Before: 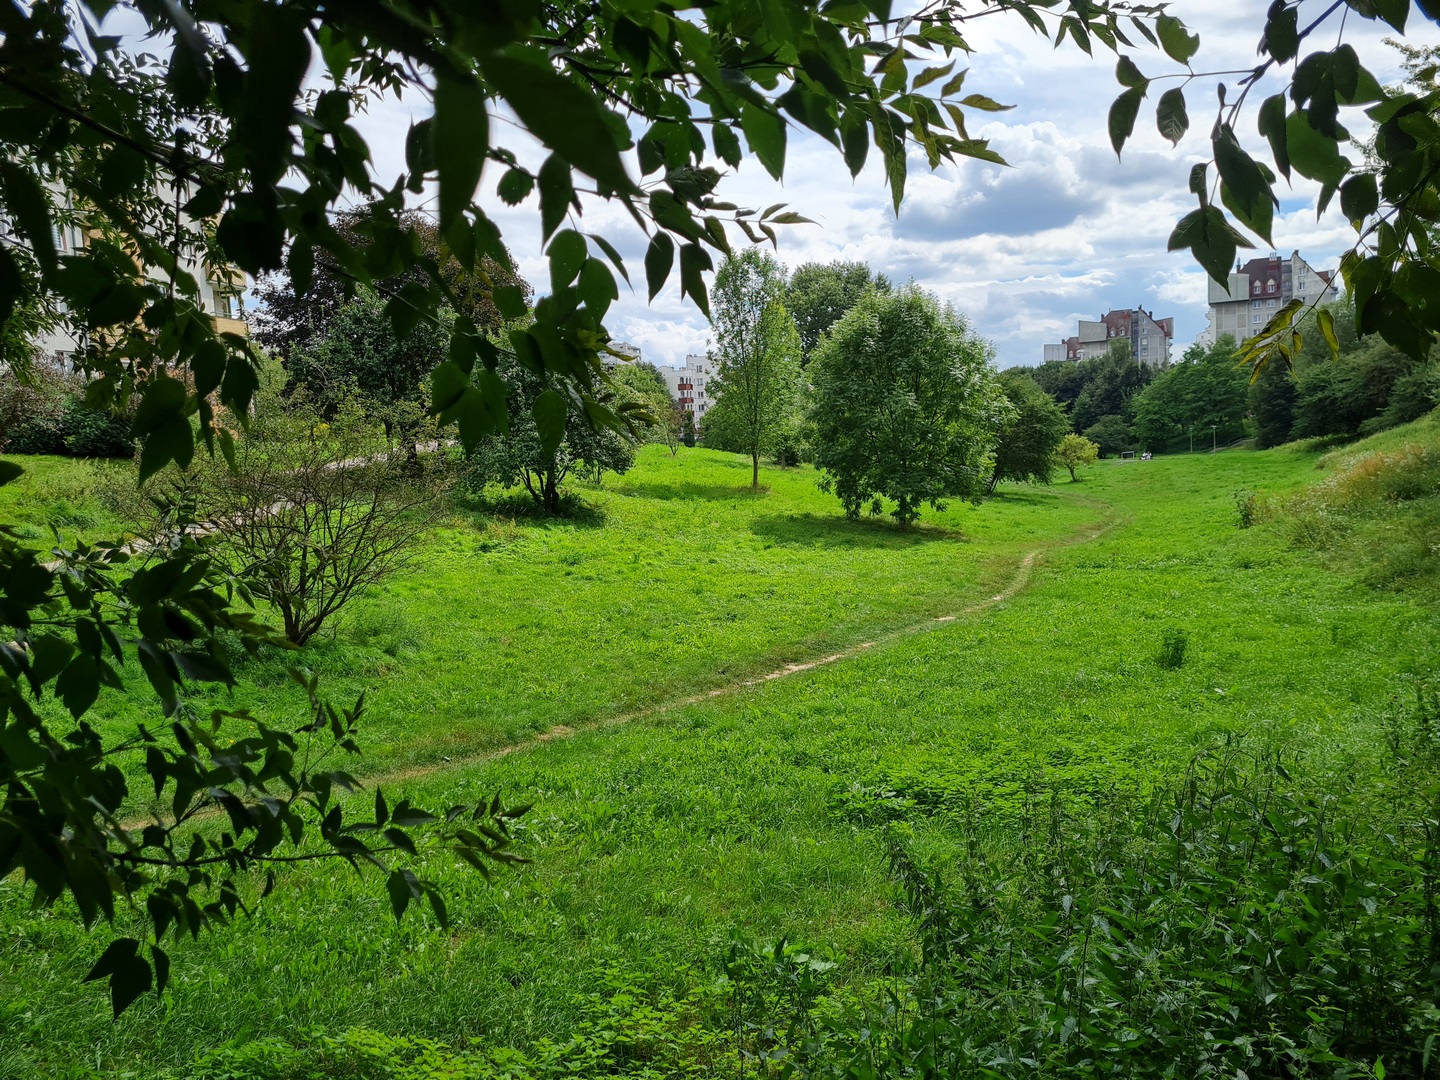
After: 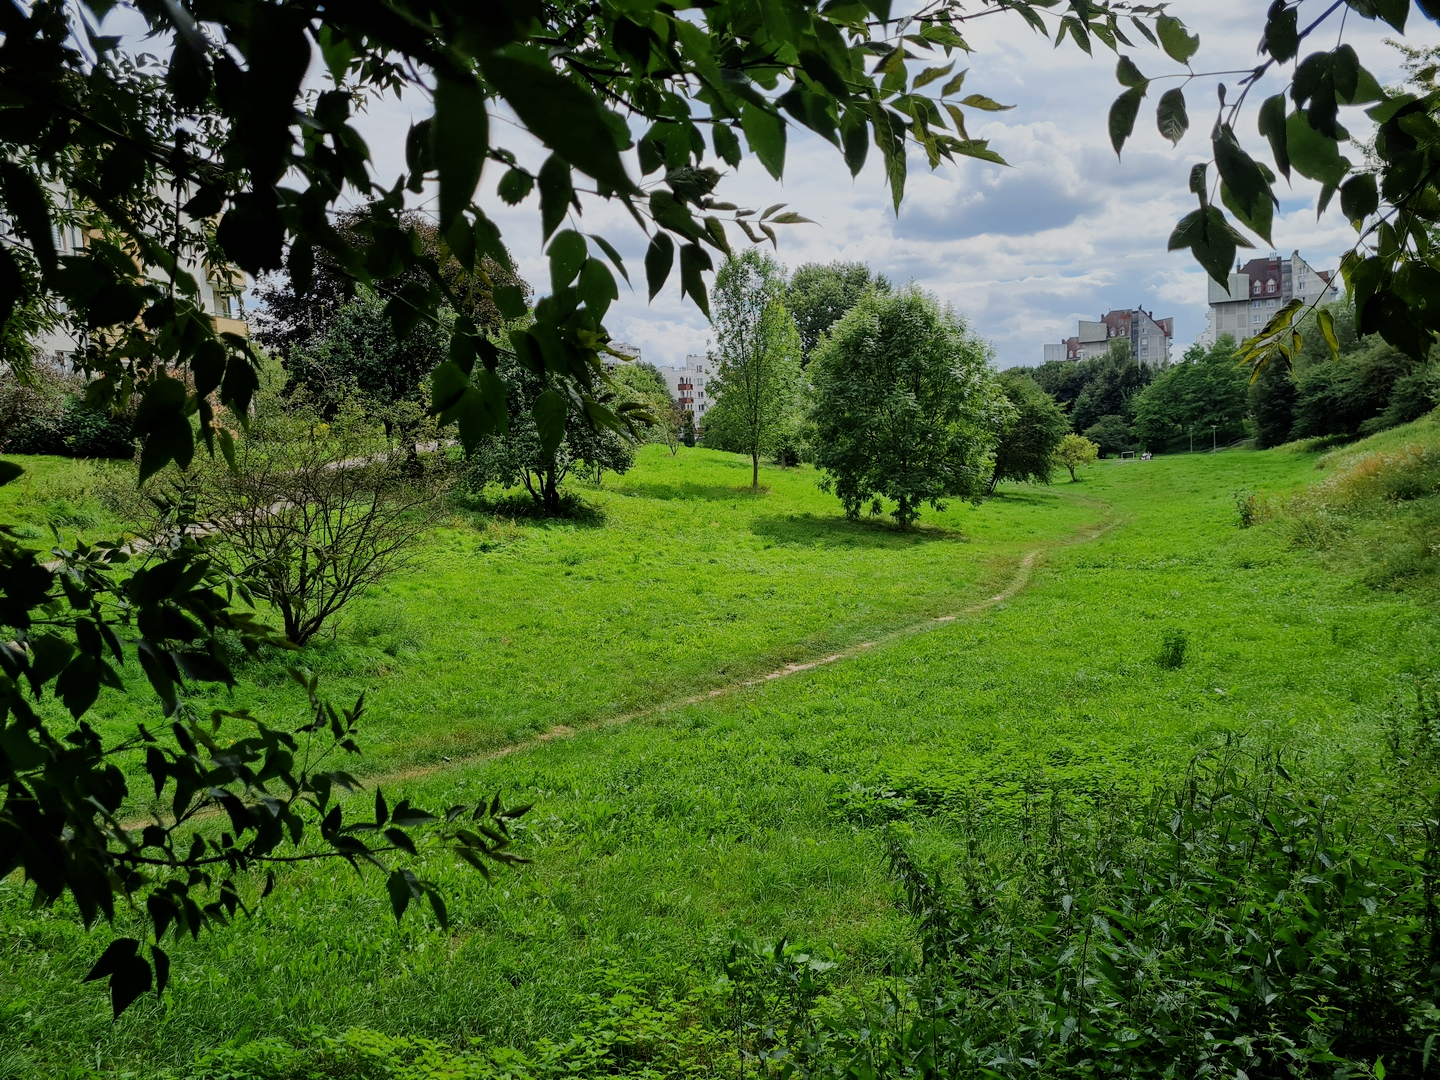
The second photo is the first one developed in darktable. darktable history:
filmic rgb: black relative exposure -7.65 EV, white relative exposure 4.56 EV, threshold 5.97 EV, hardness 3.61, enable highlight reconstruction true
tone equalizer: on, module defaults
